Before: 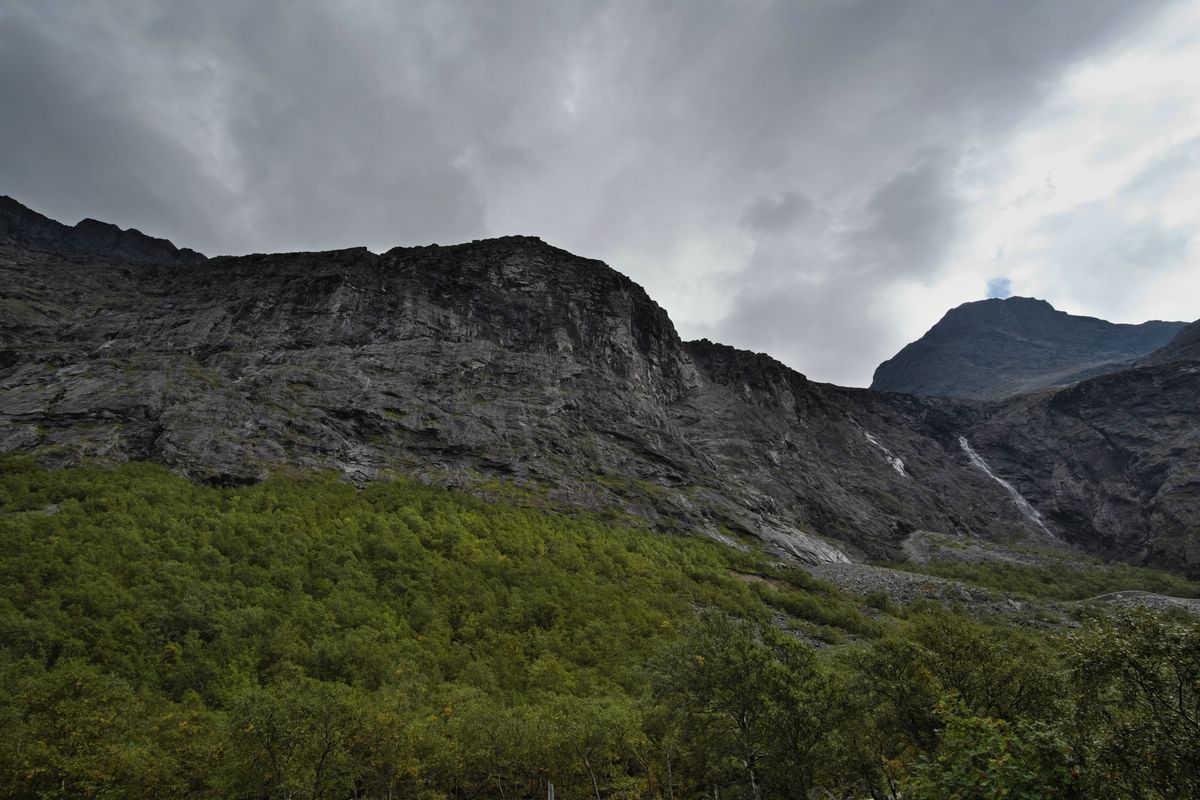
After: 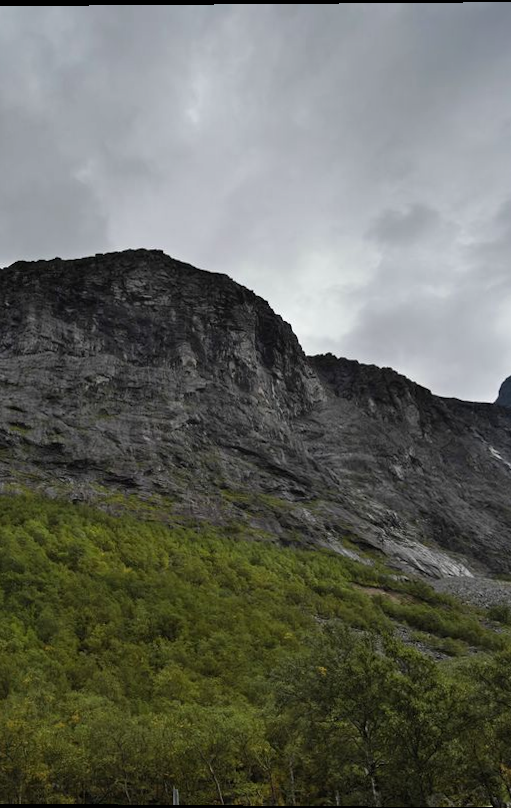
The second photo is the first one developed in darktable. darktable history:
exposure: exposure 0.15 EV, compensate highlight preservation false
crop: left 31.229%, right 27.105%
rotate and perspective: lens shift (vertical) 0.048, lens shift (horizontal) -0.024, automatic cropping off
